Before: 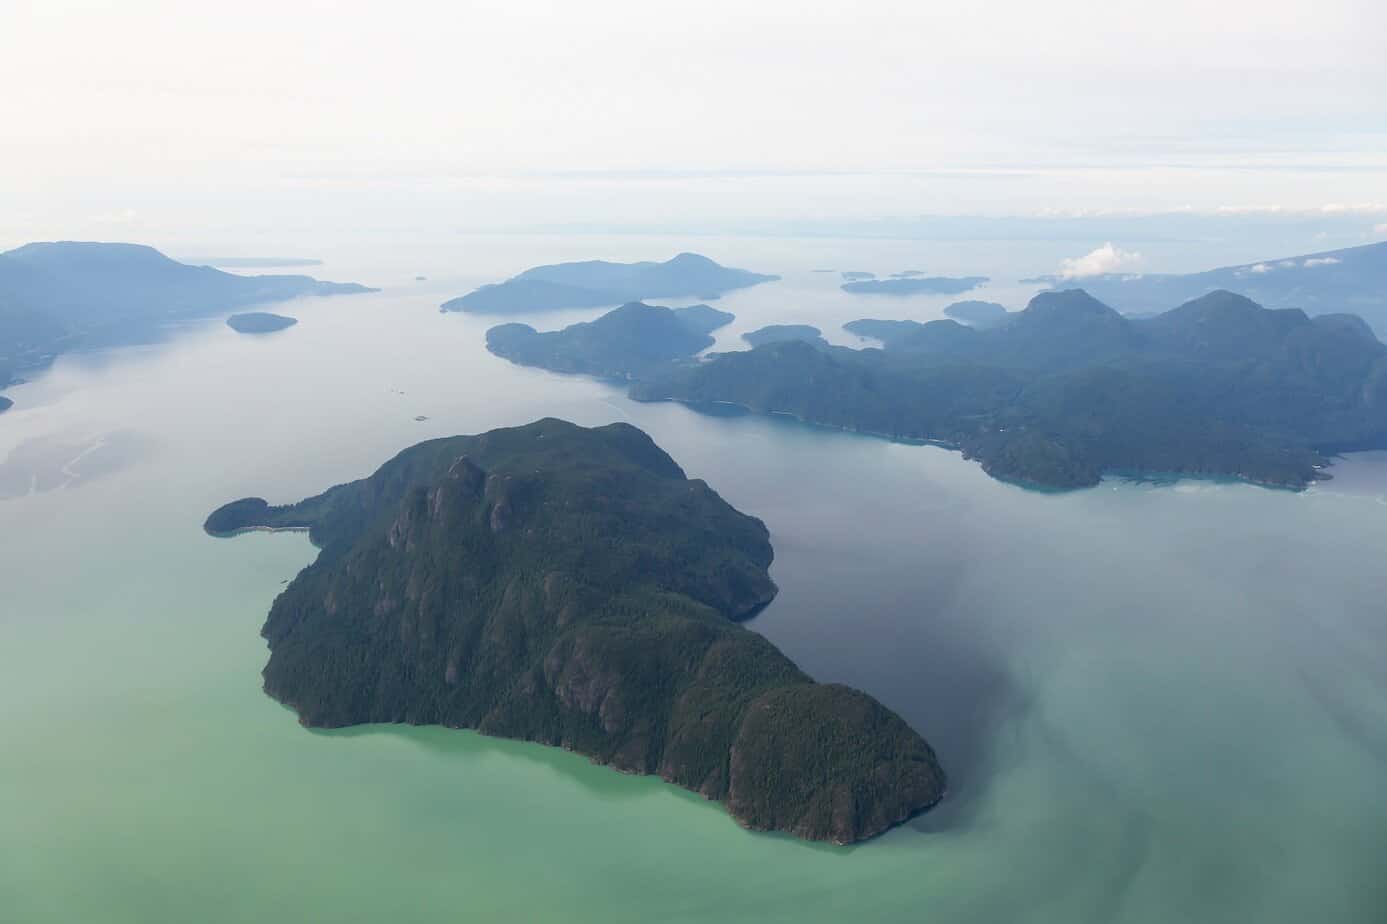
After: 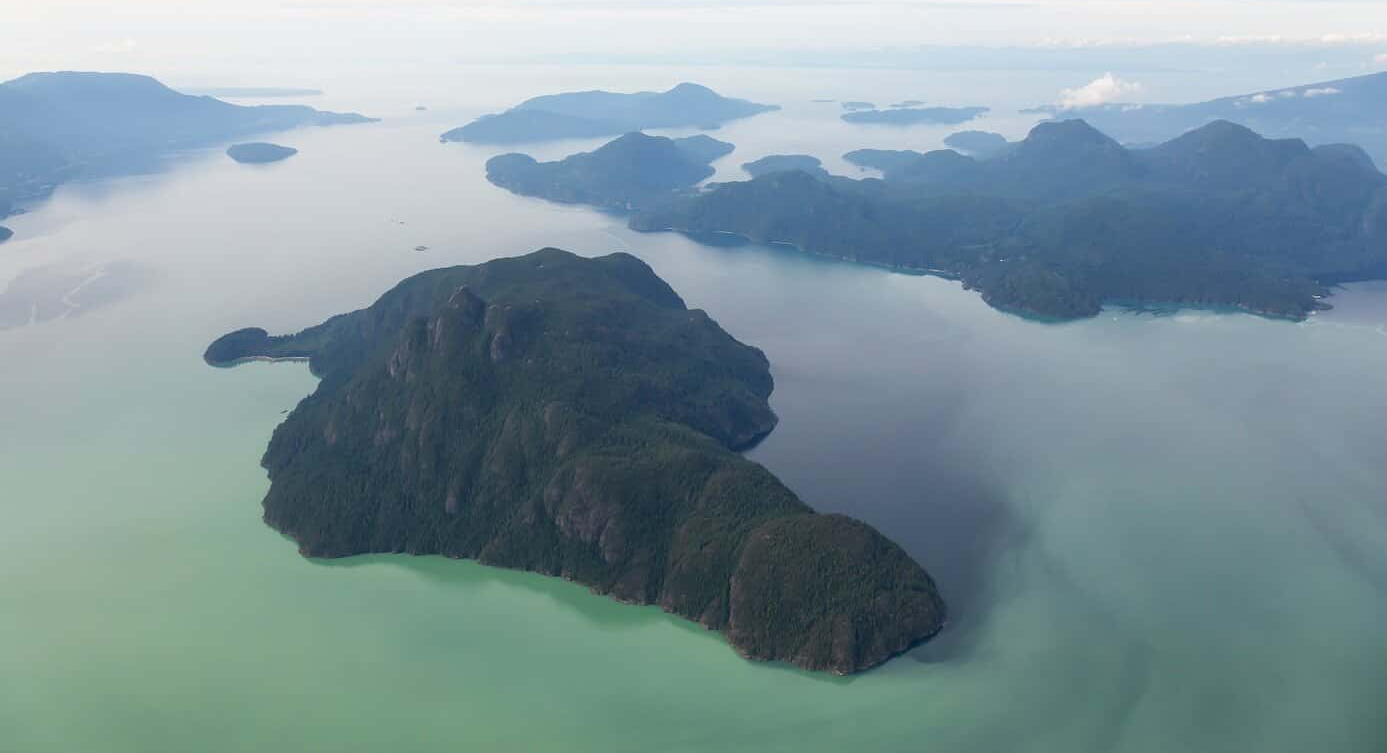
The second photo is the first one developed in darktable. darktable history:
crop and rotate: top 18.452%
